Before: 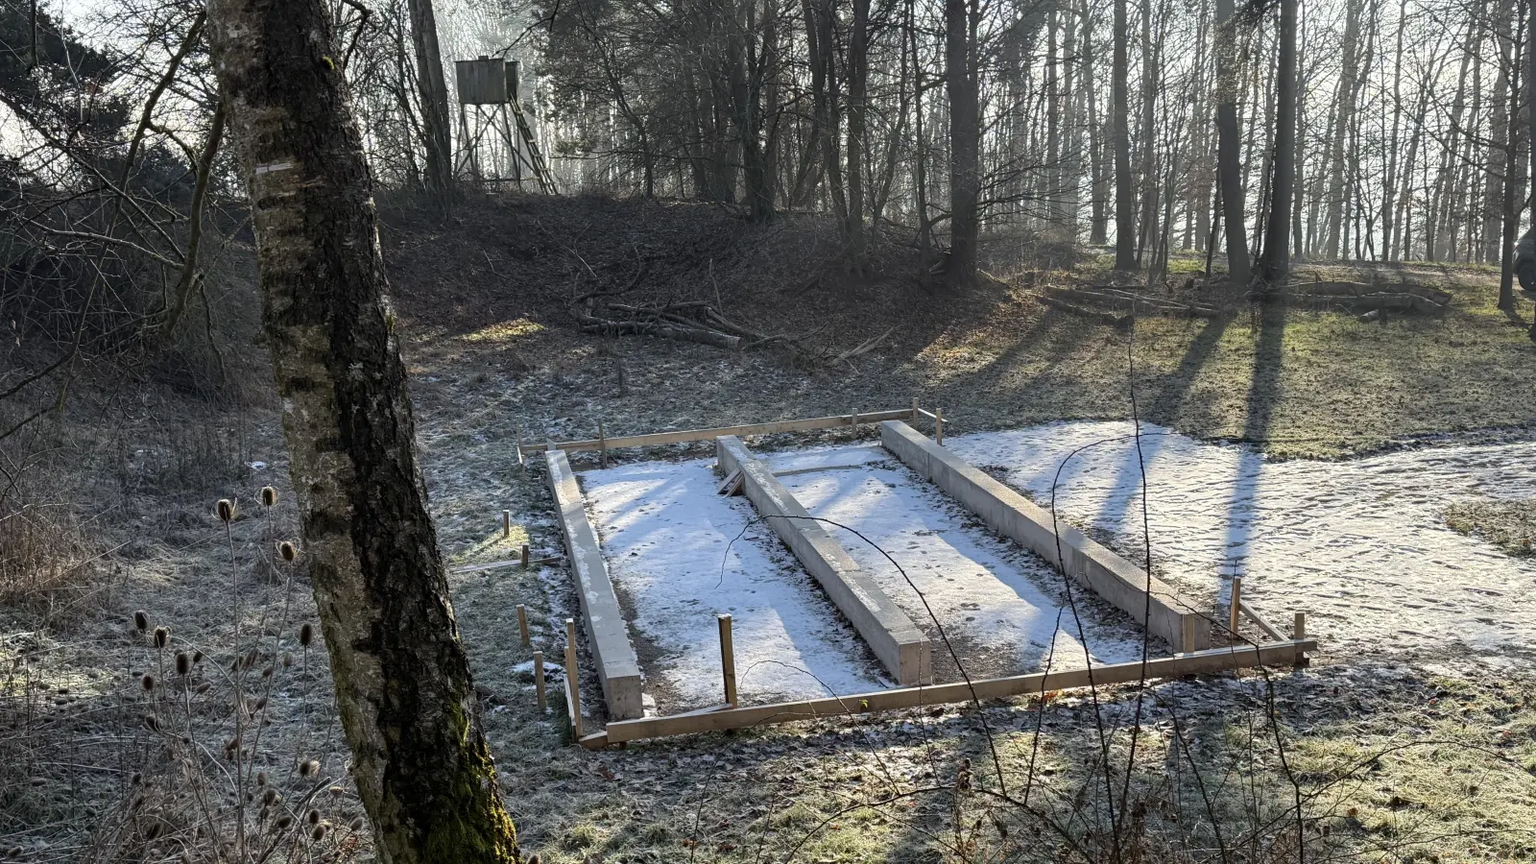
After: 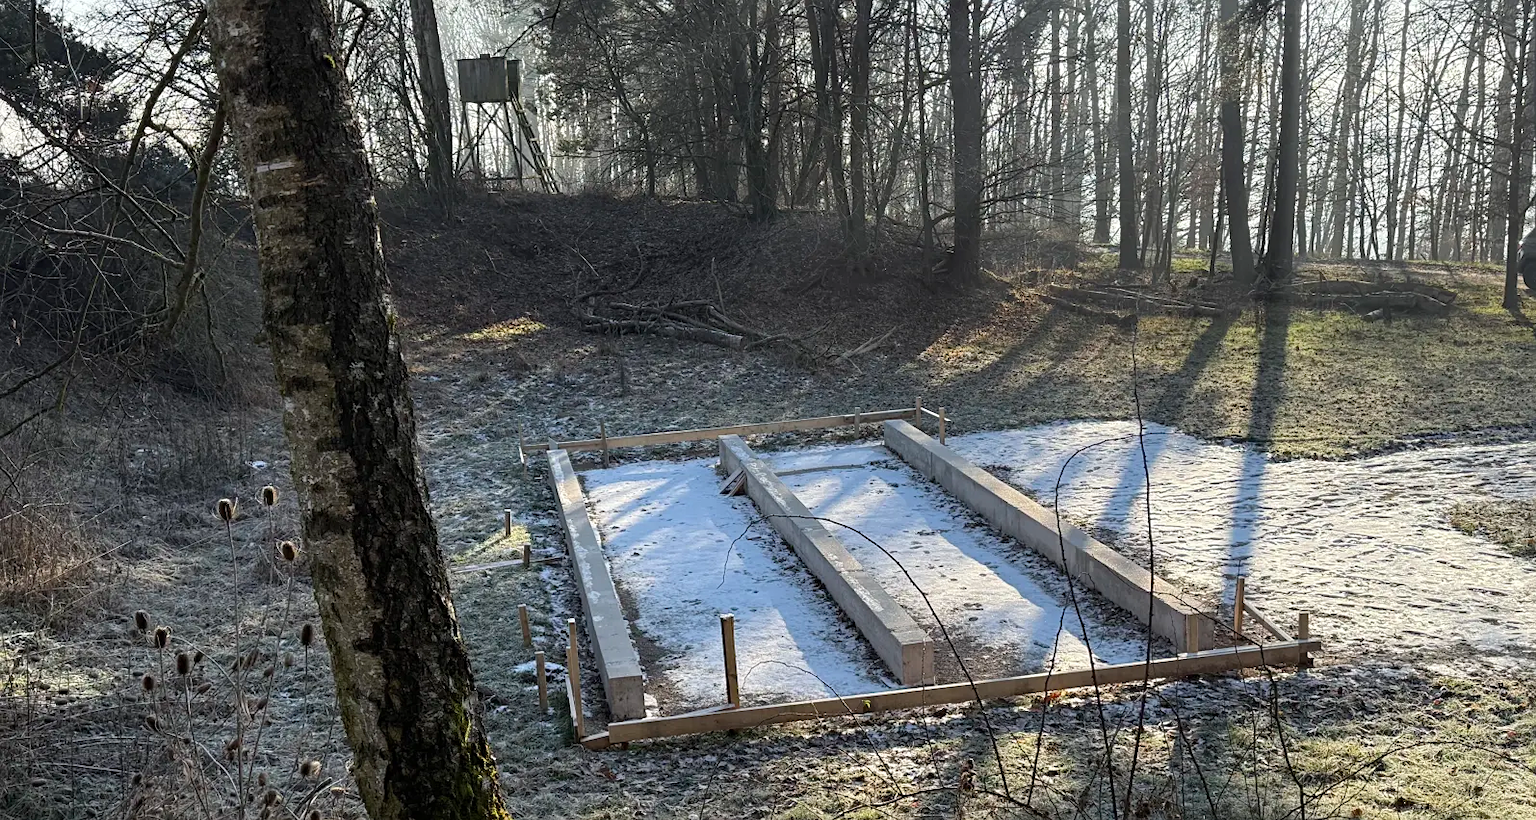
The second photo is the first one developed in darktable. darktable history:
sharpen: amount 0.2
crop: top 0.252%, right 0.266%, bottom 5.017%
